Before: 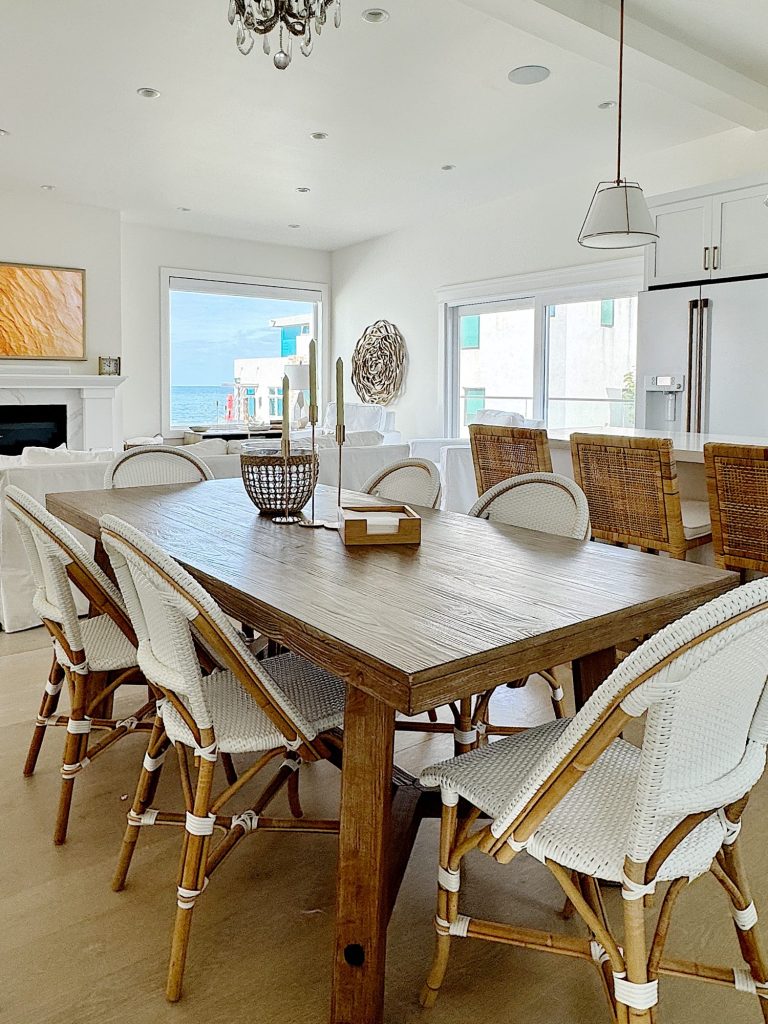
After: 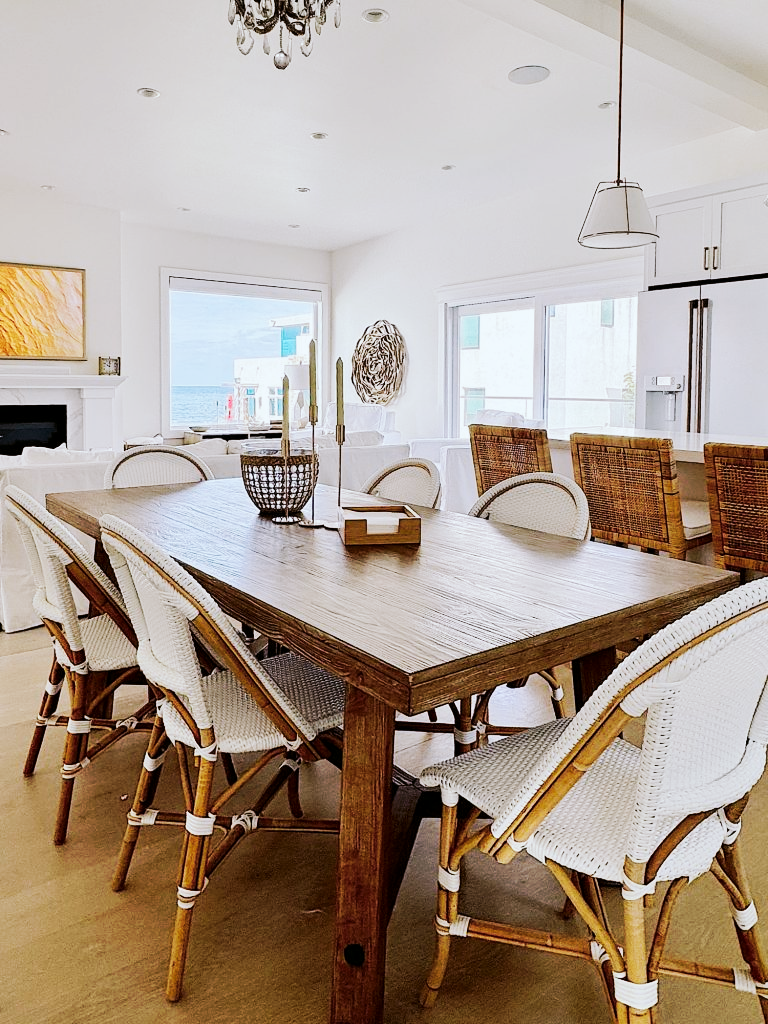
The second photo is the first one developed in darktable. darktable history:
tone curve: curves: ch0 [(0, 0) (0.003, 0.003) (0.011, 0.011) (0.025, 0.024) (0.044, 0.043) (0.069, 0.067) (0.1, 0.096) (0.136, 0.131) (0.177, 0.171) (0.224, 0.217) (0.277, 0.268) (0.335, 0.324) (0.399, 0.386) (0.468, 0.453) (0.543, 0.548) (0.623, 0.627) (0.709, 0.712) (0.801, 0.803) (0.898, 0.899) (1, 1)], preserve colors none
color look up table: target L [95.5, 93.75, 92.82, 89.86, 72.55, 77.15, 76.5, 63.46, 53.39, 52.88, 10.33, 200, 87.89, 79, 77.1, 57.46, 56.19, 51.45, 53.83, 53.35, 42.42, 26.51, 18.42, 90.26, 82.64, 79.99, 59.53, 69.15, 58.2, 62.66, 64.79, 52.55, 47.42, 41.51, 31.74, 30.49, 37.09, 25.15, 22.69, 4.565, 5.486, 93.26, 85.52, 77.5, 60.61, 56.15, 31.95, 20.05, 3.594], target a [-4.846, -6.243, -21.82, -33.97, -57.58, -13.76, -0.09, -58.53, -29, -34.52, -17.71, 0, 11.38, 21.81, 26.59, 76.71, 74.77, 77.66, 40.72, 25.29, 67.2, 9.454, 35.79, 11.74, 12.24, 34.86, 61.6, 11.54, 87.05, 11.32, 52.8, 41.45, 77.07, 67.17, 27.1, 27.18, 68.39, 47.73, 47.24, 11, 16.19, -15.69, 0.296, -5.545, -22.34, -37.72, 1.61, -16.12, -1.729], target b [-0.113, 20.53, 63.4, 12.19, 69.24, 6.407, 58.05, 50.07, 55.6, 40.82, 12.82, 0, -0.055, 57.91, 27.48, 15.52, 69.18, 56.04, 27.43, 60.41, 36.42, 17.05, 25.12, -11.78, -22.9, -27.11, -7.98, -9.315, -33.8, -53.87, -52.03, -36.93, -41.04, 8.456, -9.882, -72.65, -70.03, -36.24, -85, -2.345, -37.56, -3.689, -10.23, -26.36, -31.44, -2.758, -44.58, -6.204, 0.365], num patches 49
